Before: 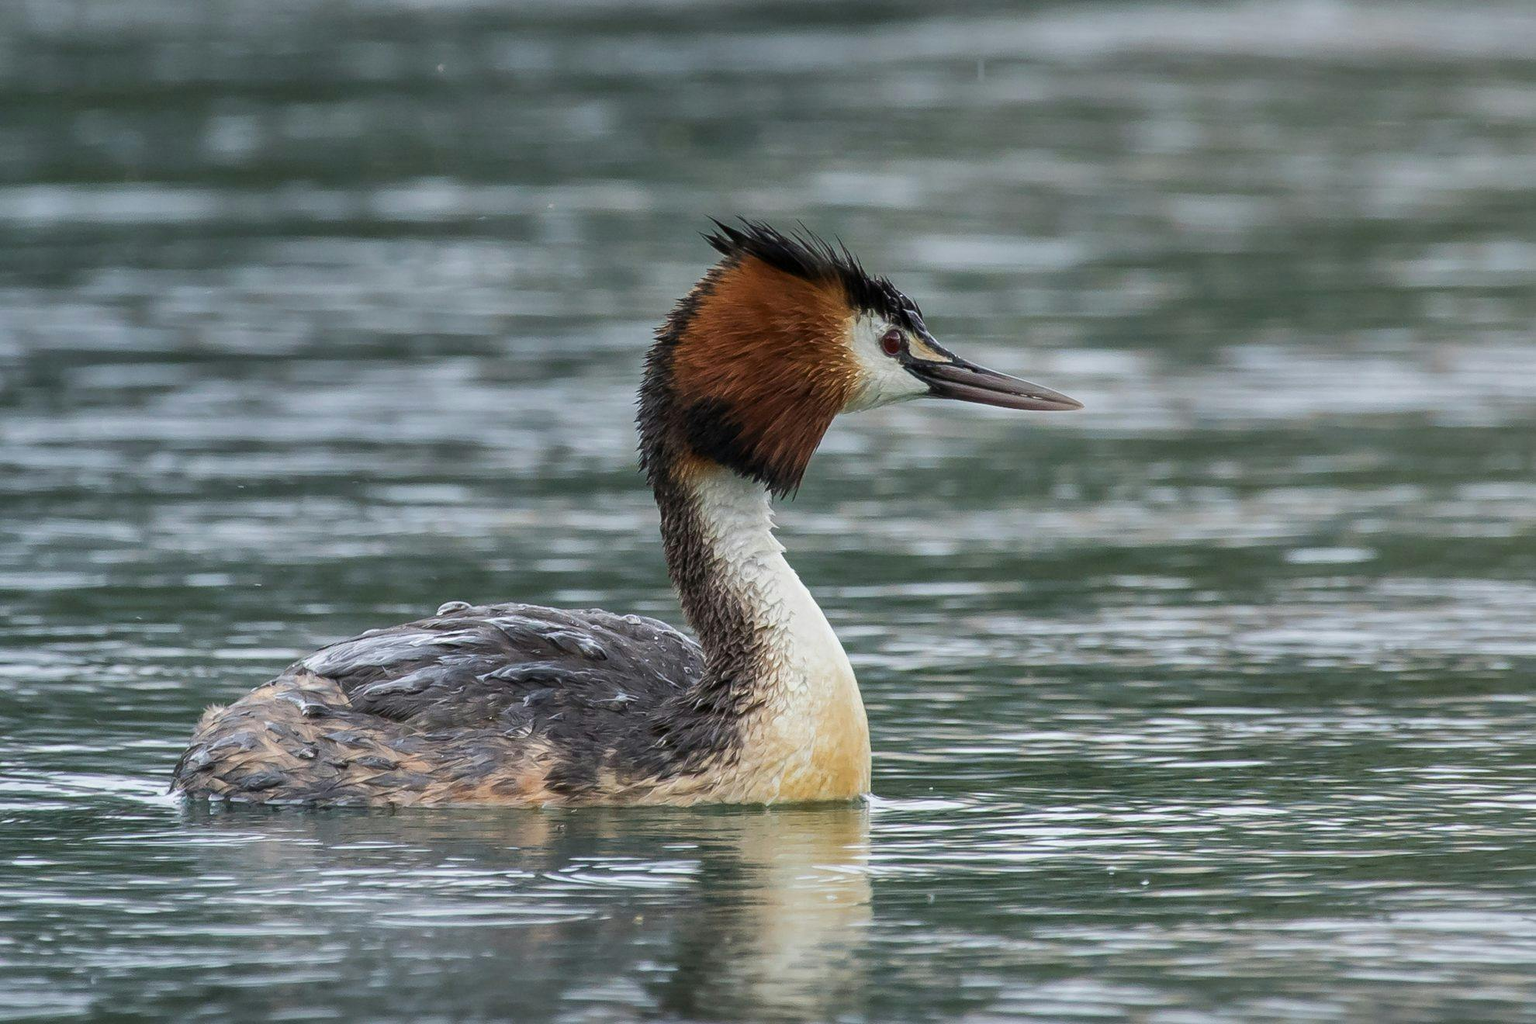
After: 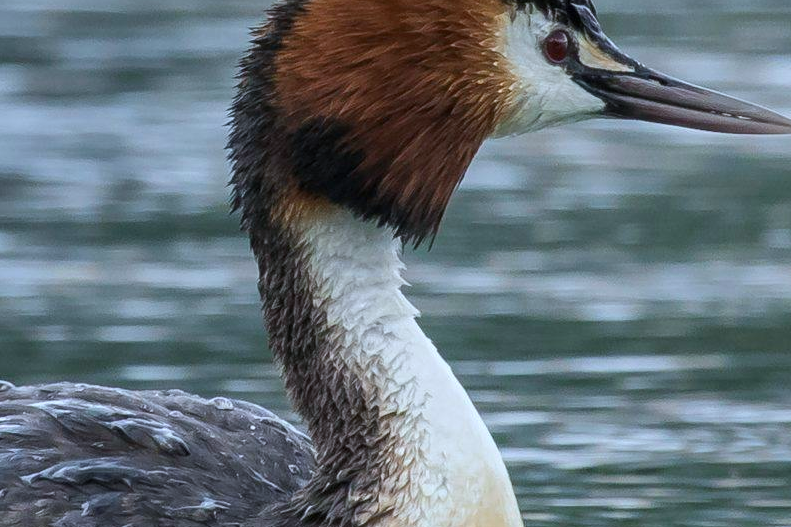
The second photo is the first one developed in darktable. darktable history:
color calibration: x 0.37, y 0.382, temperature 4313.32 K
exposure: black level correction 0, compensate exposure bias true, compensate highlight preservation false
crop: left 30%, top 30%, right 30%, bottom 30%
